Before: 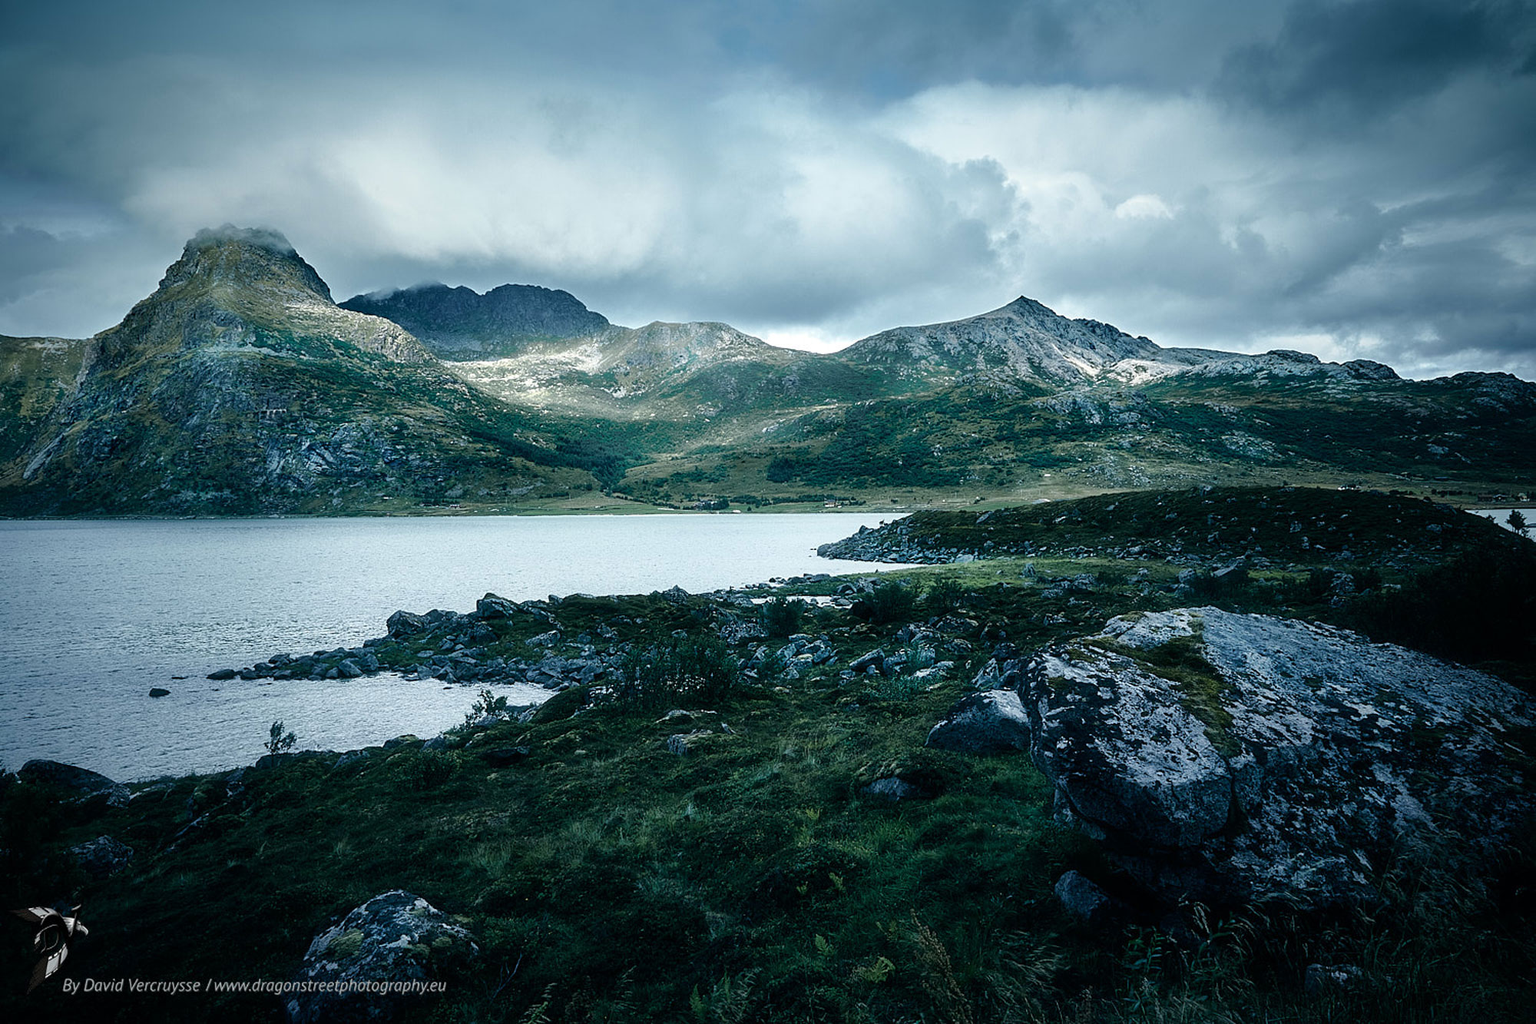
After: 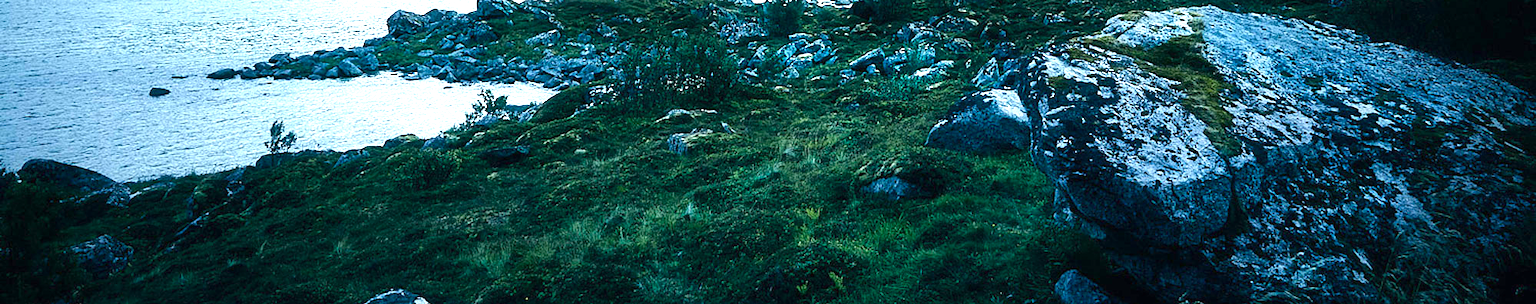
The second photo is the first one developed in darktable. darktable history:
crop and rotate: top 58.701%, bottom 11.46%
exposure: black level correction 0, exposure 1.199 EV, compensate exposure bias true, compensate highlight preservation false
color correction: highlights b* 0.006, saturation 1.34
